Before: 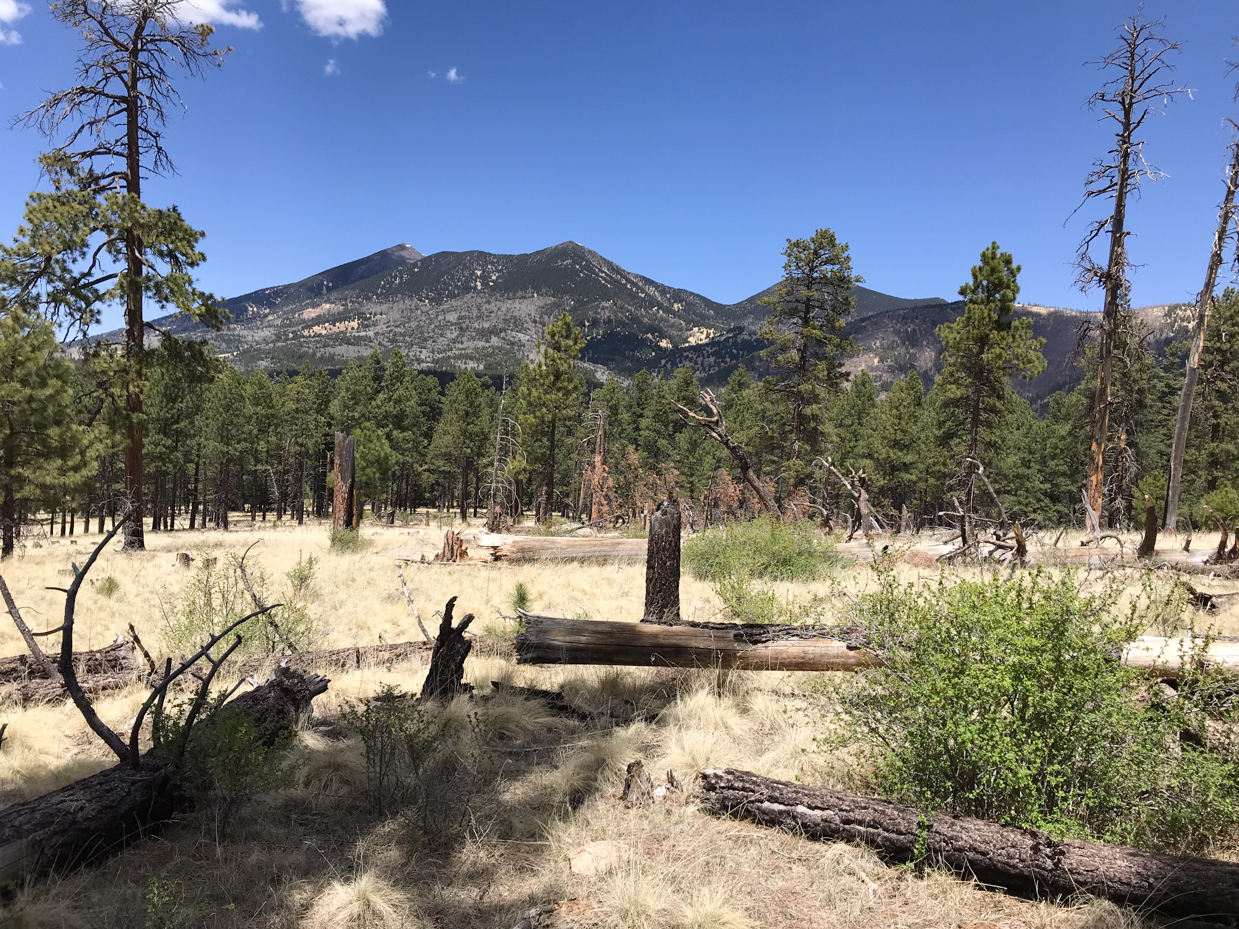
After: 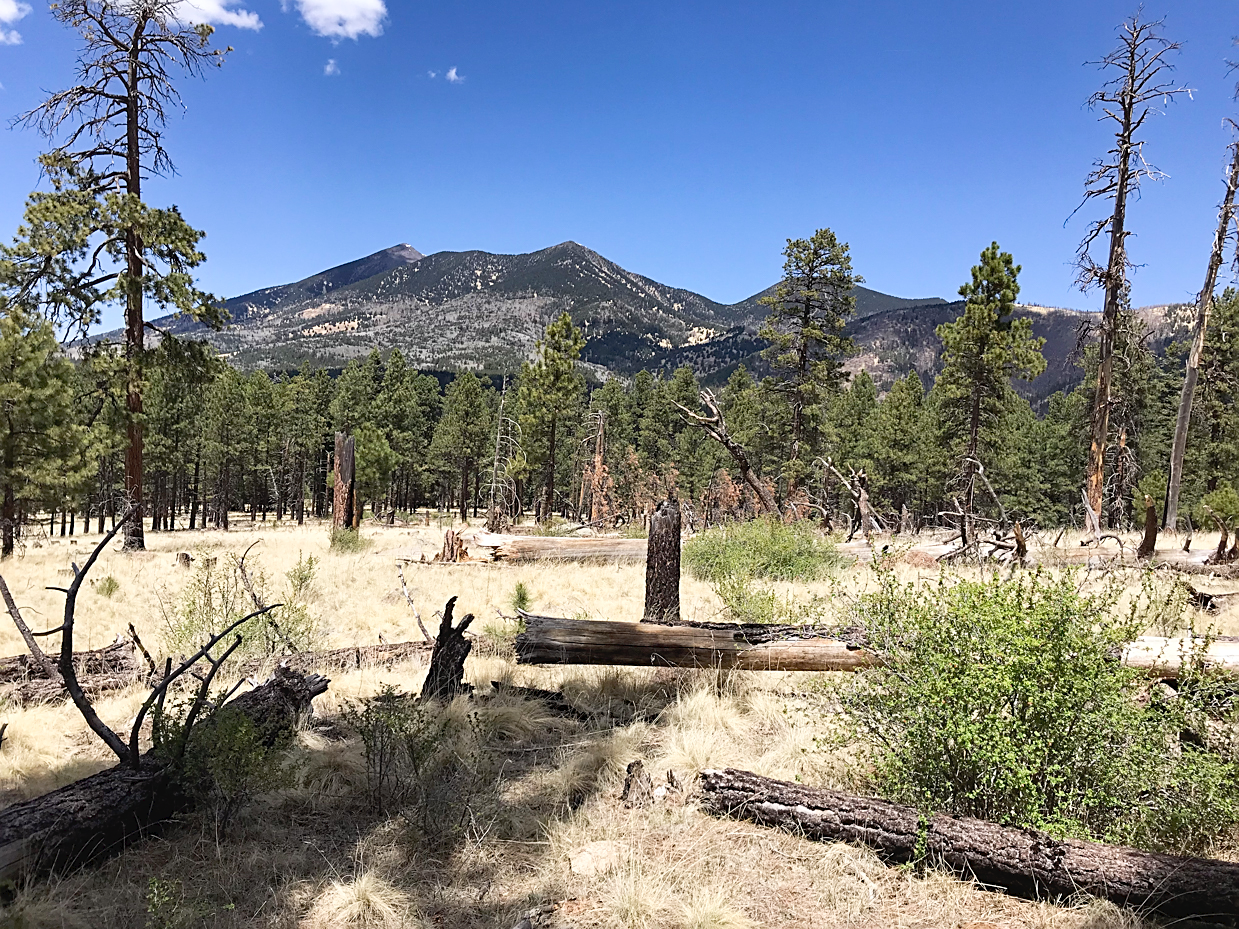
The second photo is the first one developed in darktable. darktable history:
sharpen: on, module defaults
haze removal: compatibility mode true, adaptive false
base curve: exposure shift 0, preserve colors none
tone curve: curves: ch0 [(0, 0) (0.003, 0.032) (0.011, 0.033) (0.025, 0.036) (0.044, 0.046) (0.069, 0.069) (0.1, 0.108) (0.136, 0.157) (0.177, 0.208) (0.224, 0.256) (0.277, 0.313) (0.335, 0.379) (0.399, 0.444) (0.468, 0.514) (0.543, 0.595) (0.623, 0.687) (0.709, 0.772) (0.801, 0.854) (0.898, 0.933) (1, 1)], preserve colors none
